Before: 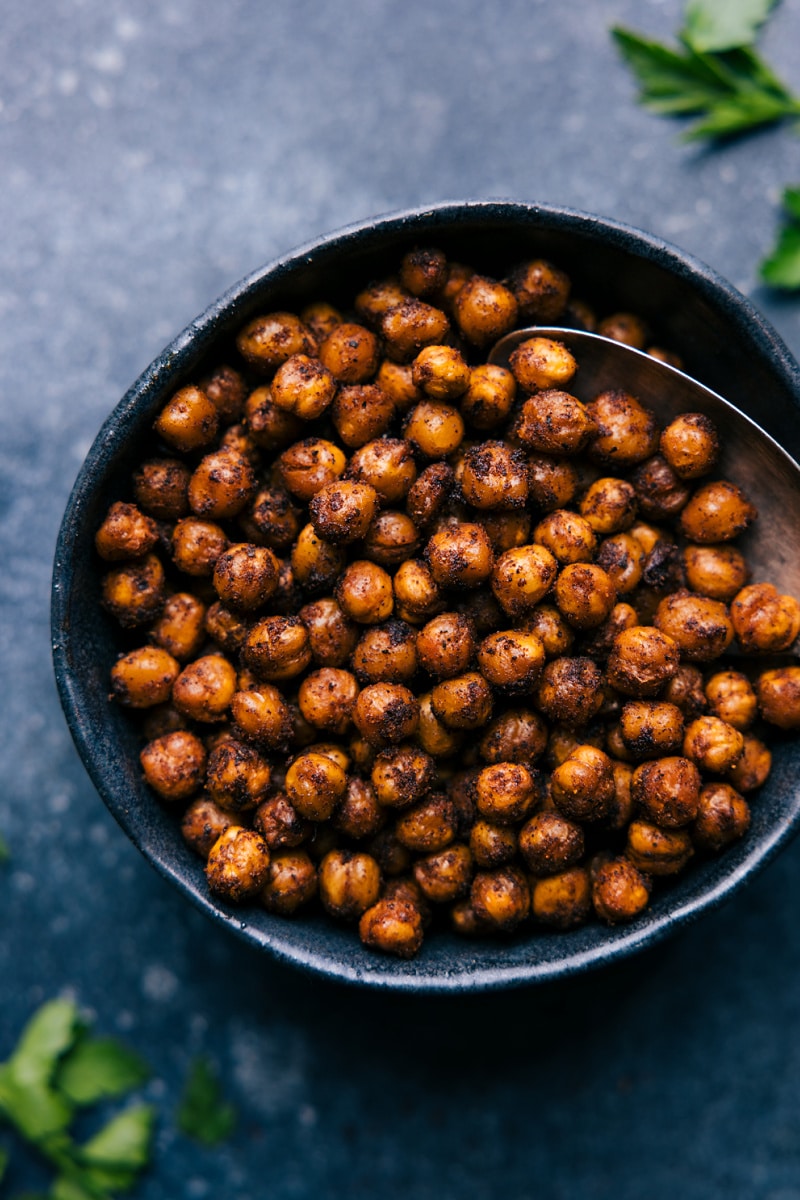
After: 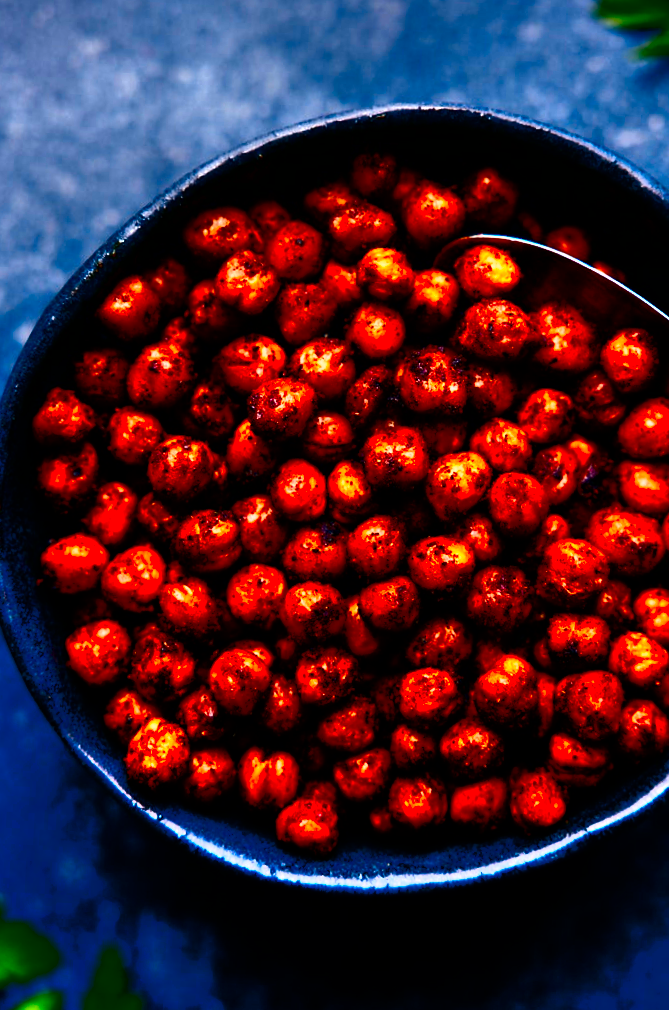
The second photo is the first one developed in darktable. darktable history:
crop and rotate: angle -2.92°, left 5.325%, top 5.226%, right 4.634%, bottom 4.249%
shadows and highlights: low approximation 0.01, soften with gaussian
contrast brightness saturation: brightness -0.998, saturation 0.995
exposure: black level correction 0, exposure 0.596 EV, compensate highlight preservation false
